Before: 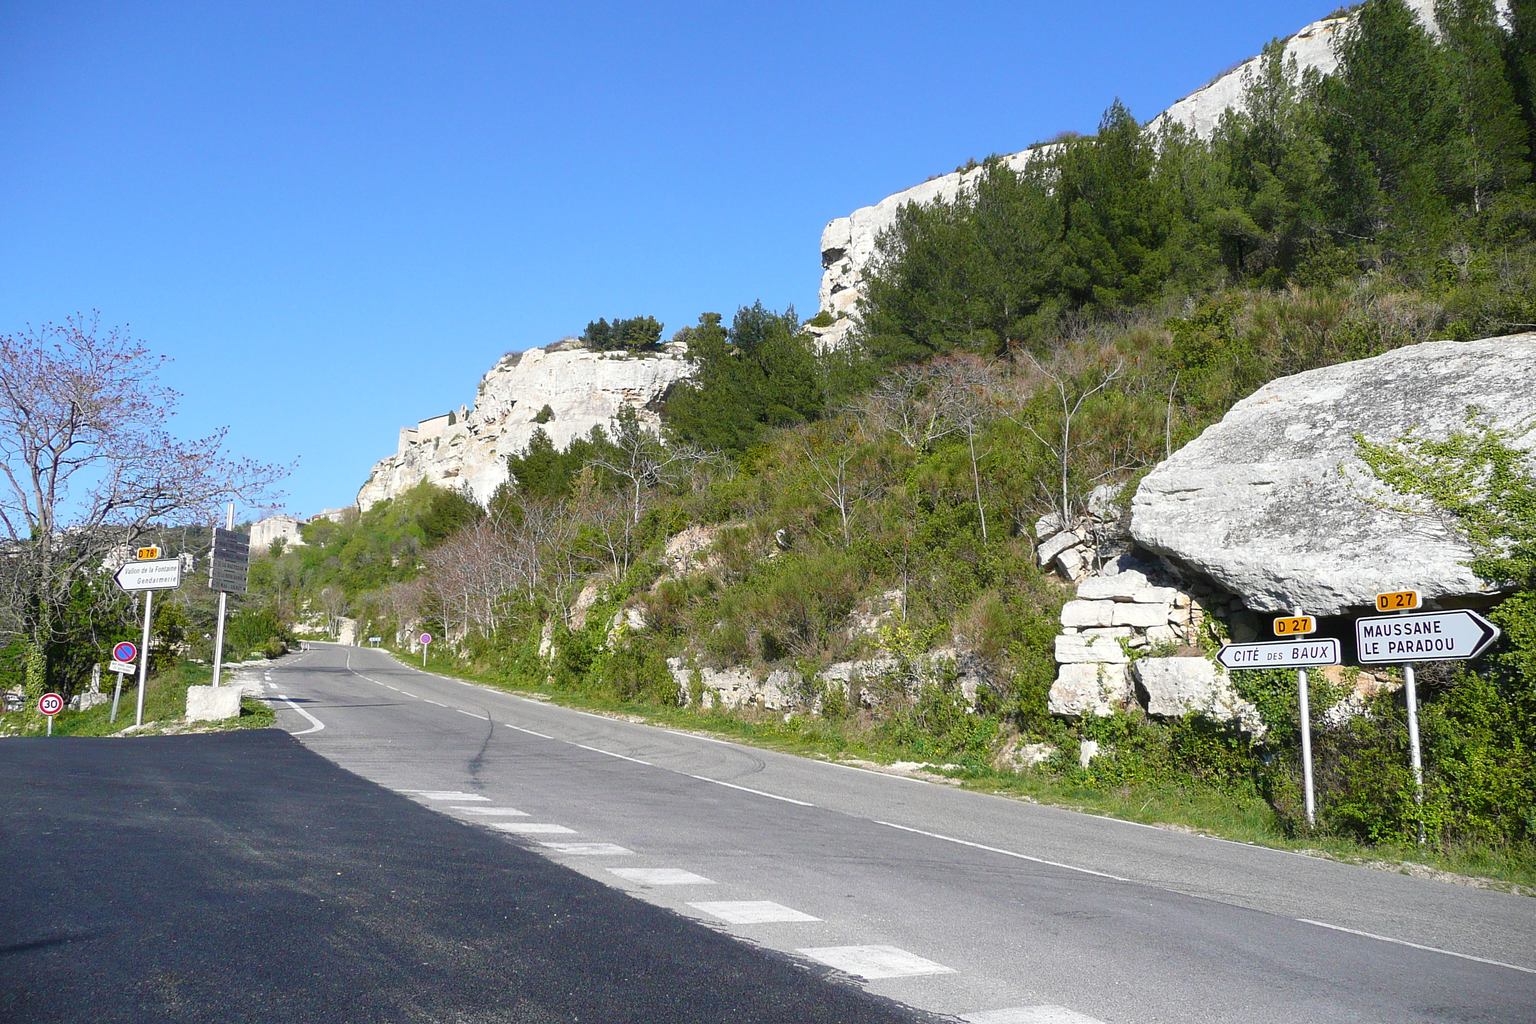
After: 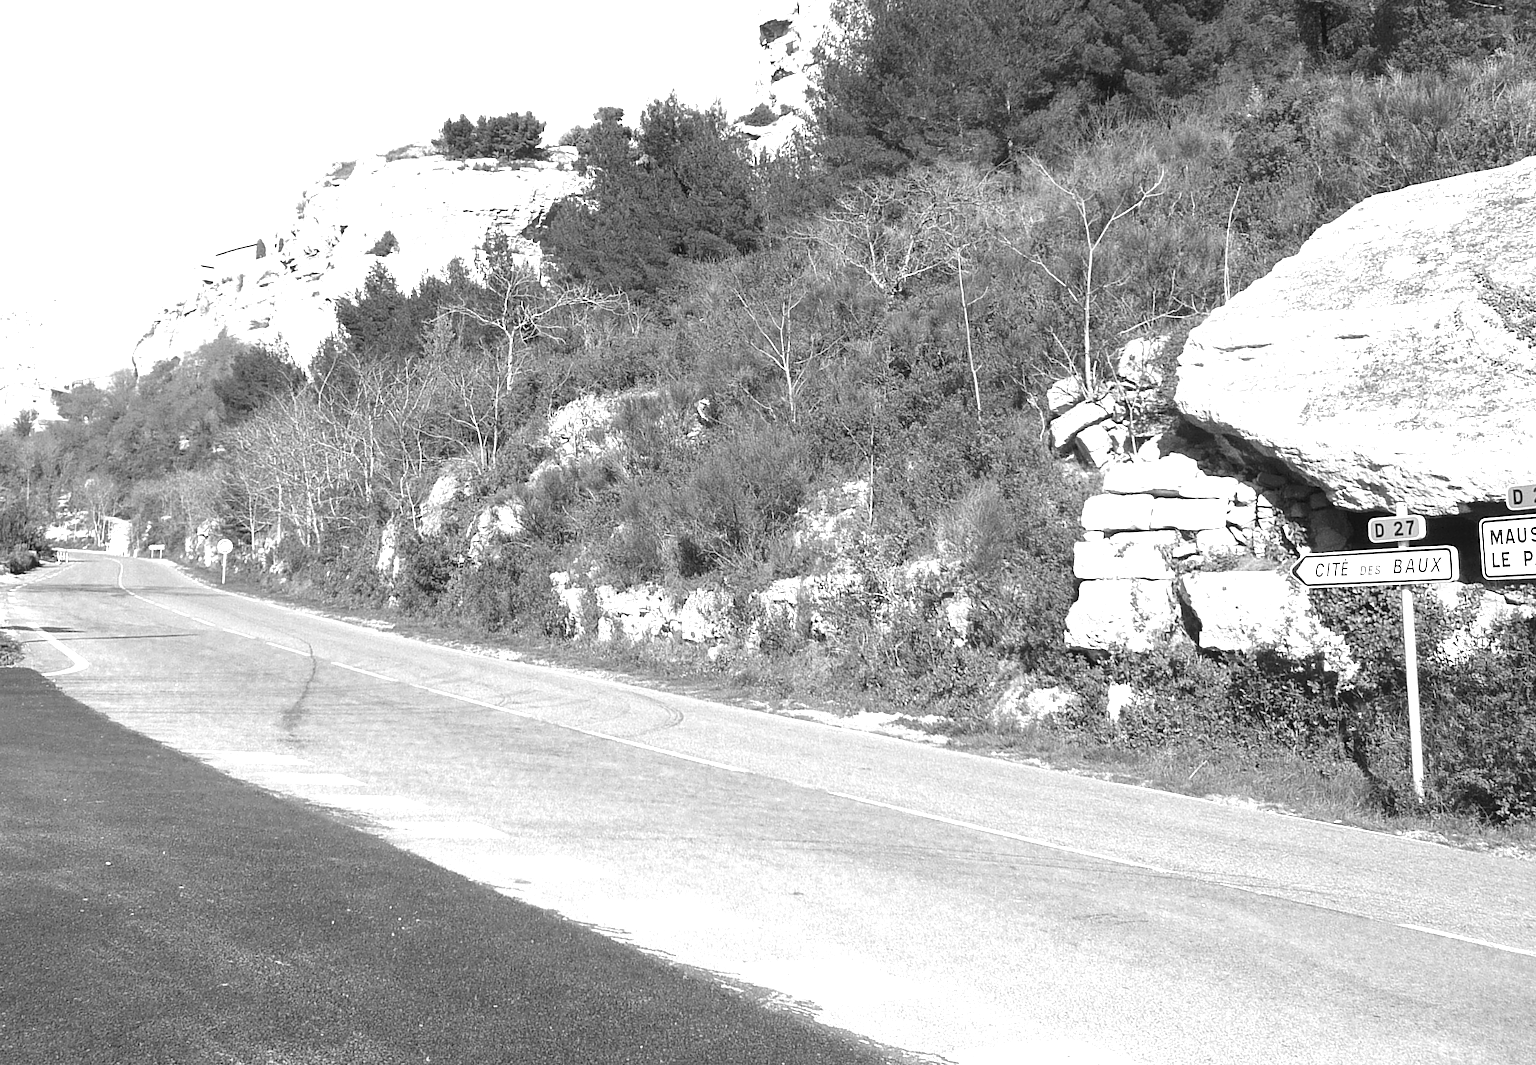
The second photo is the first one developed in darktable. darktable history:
exposure: black level correction 0, exposure 1 EV, compensate exposure bias true, compensate highlight preservation false
color zones: curves: ch0 [(0, 0.613) (0.01, 0.613) (0.245, 0.448) (0.498, 0.529) (0.642, 0.665) (0.879, 0.777) (0.99, 0.613)]; ch1 [(0, 0) (0.143, 0) (0.286, 0) (0.429, 0) (0.571, 0) (0.714, 0) (0.857, 0)]
crop: left 16.859%, top 22.824%, right 8.975%
